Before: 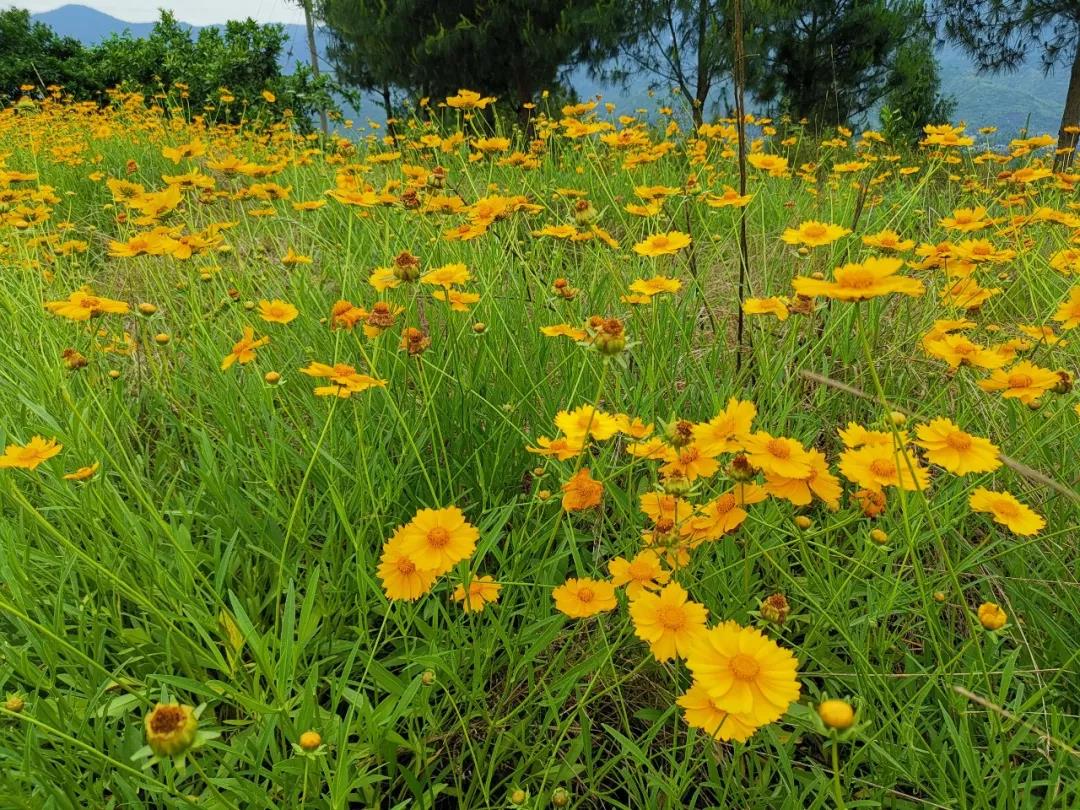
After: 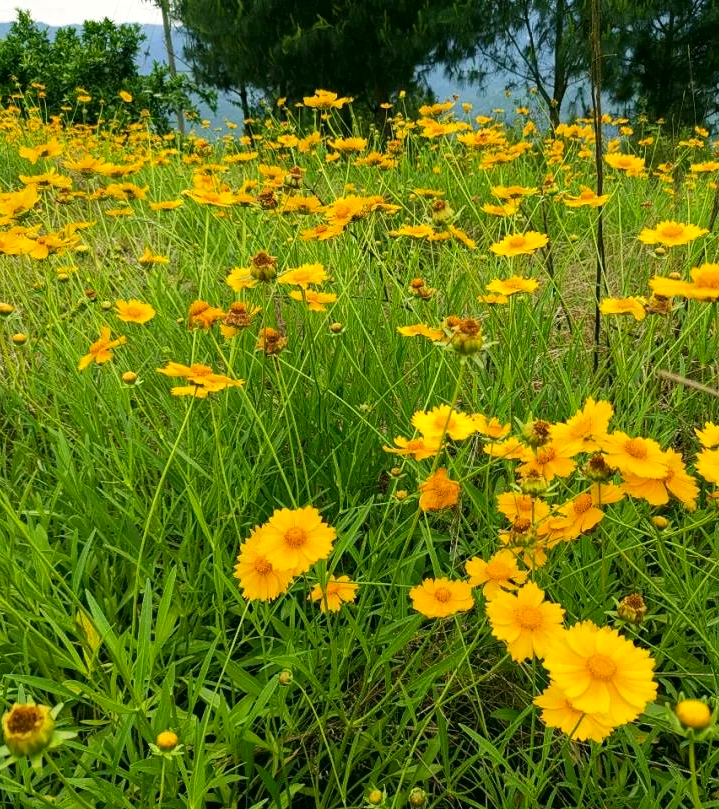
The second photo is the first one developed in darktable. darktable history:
crop and rotate: left 13.409%, right 19.924%
color correction: highlights a* 4.02, highlights b* 4.98, shadows a* -7.55, shadows b* 4.98
tone equalizer: -8 EV -0.417 EV, -7 EV -0.389 EV, -6 EV -0.333 EV, -5 EV -0.222 EV, -3 EV 0.222 EV, -2 EV 0.333 EV, -1 EV 0.389 EV, +0 EV 0.417 EV, edges refinement/feathering 500, mask exposure compensation -1.57 EV, preserve details no
